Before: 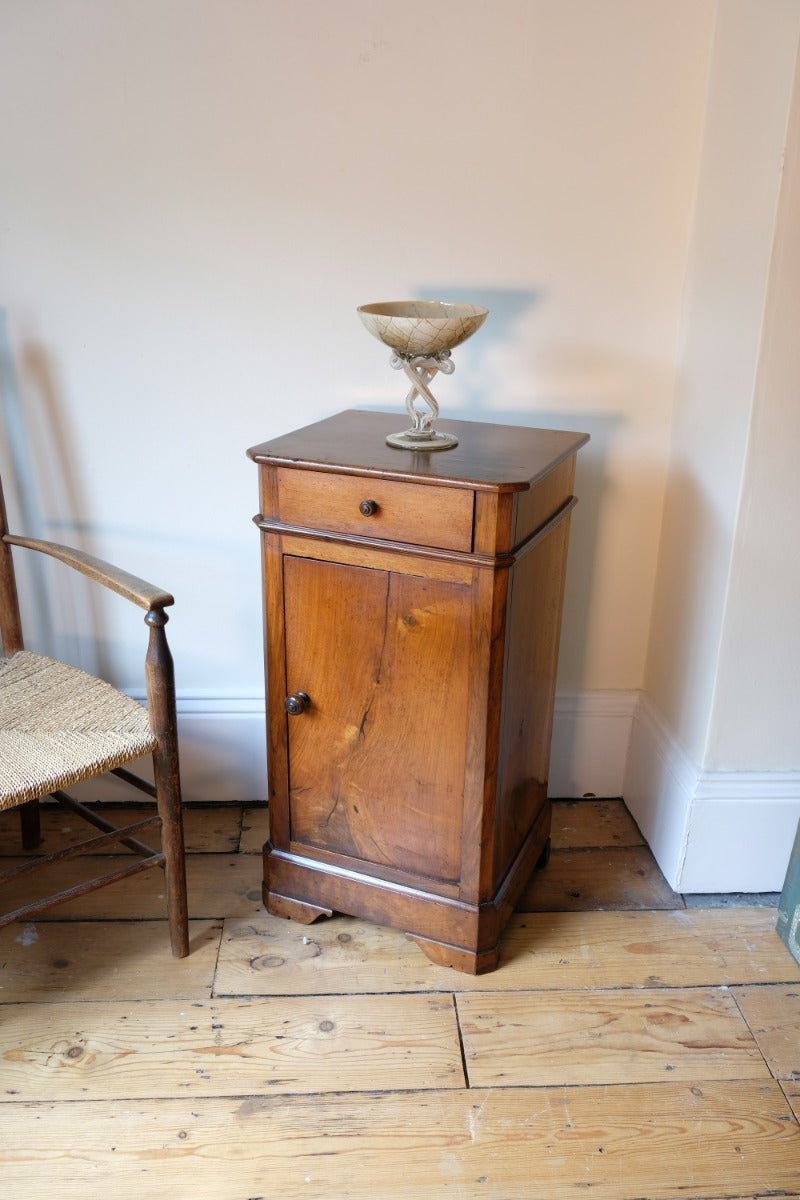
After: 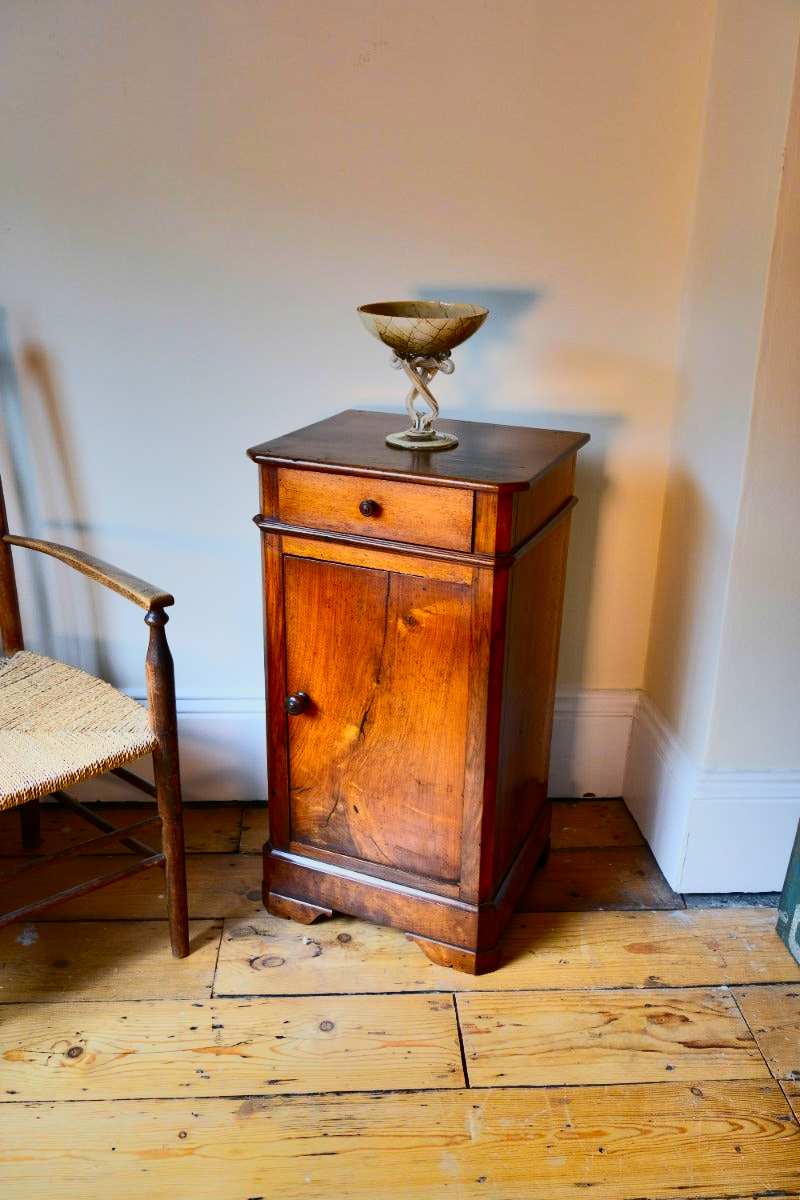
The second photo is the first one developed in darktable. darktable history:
shadows and highlights: shadows 80.73, white point adjustment -9.07, highlights -61.46, soften with gaussian
contrast brightness saturation: contrast 0.4, brightness 0.1, saturation 0.21
color zones: curves: ch0 [(0.224, 0.526) (0.75, 0.5)]; ch1 [(0.055, 0.526) (0.224, 0.761) (0.377, 0.526) (0.75, 0.5)]
